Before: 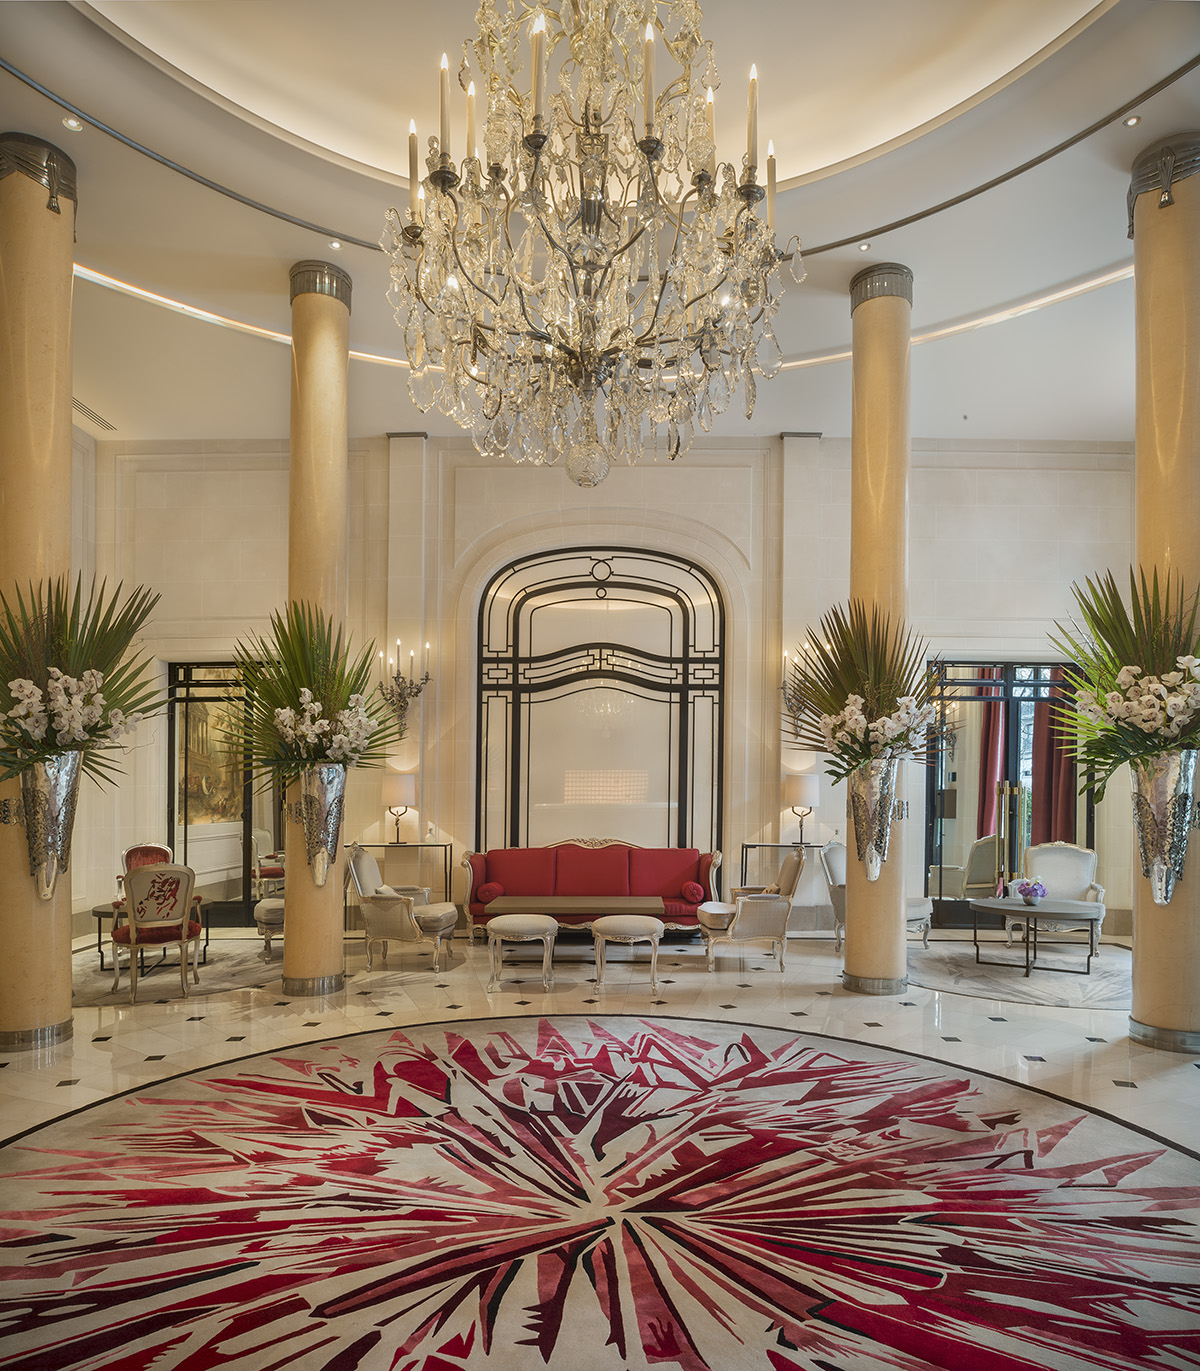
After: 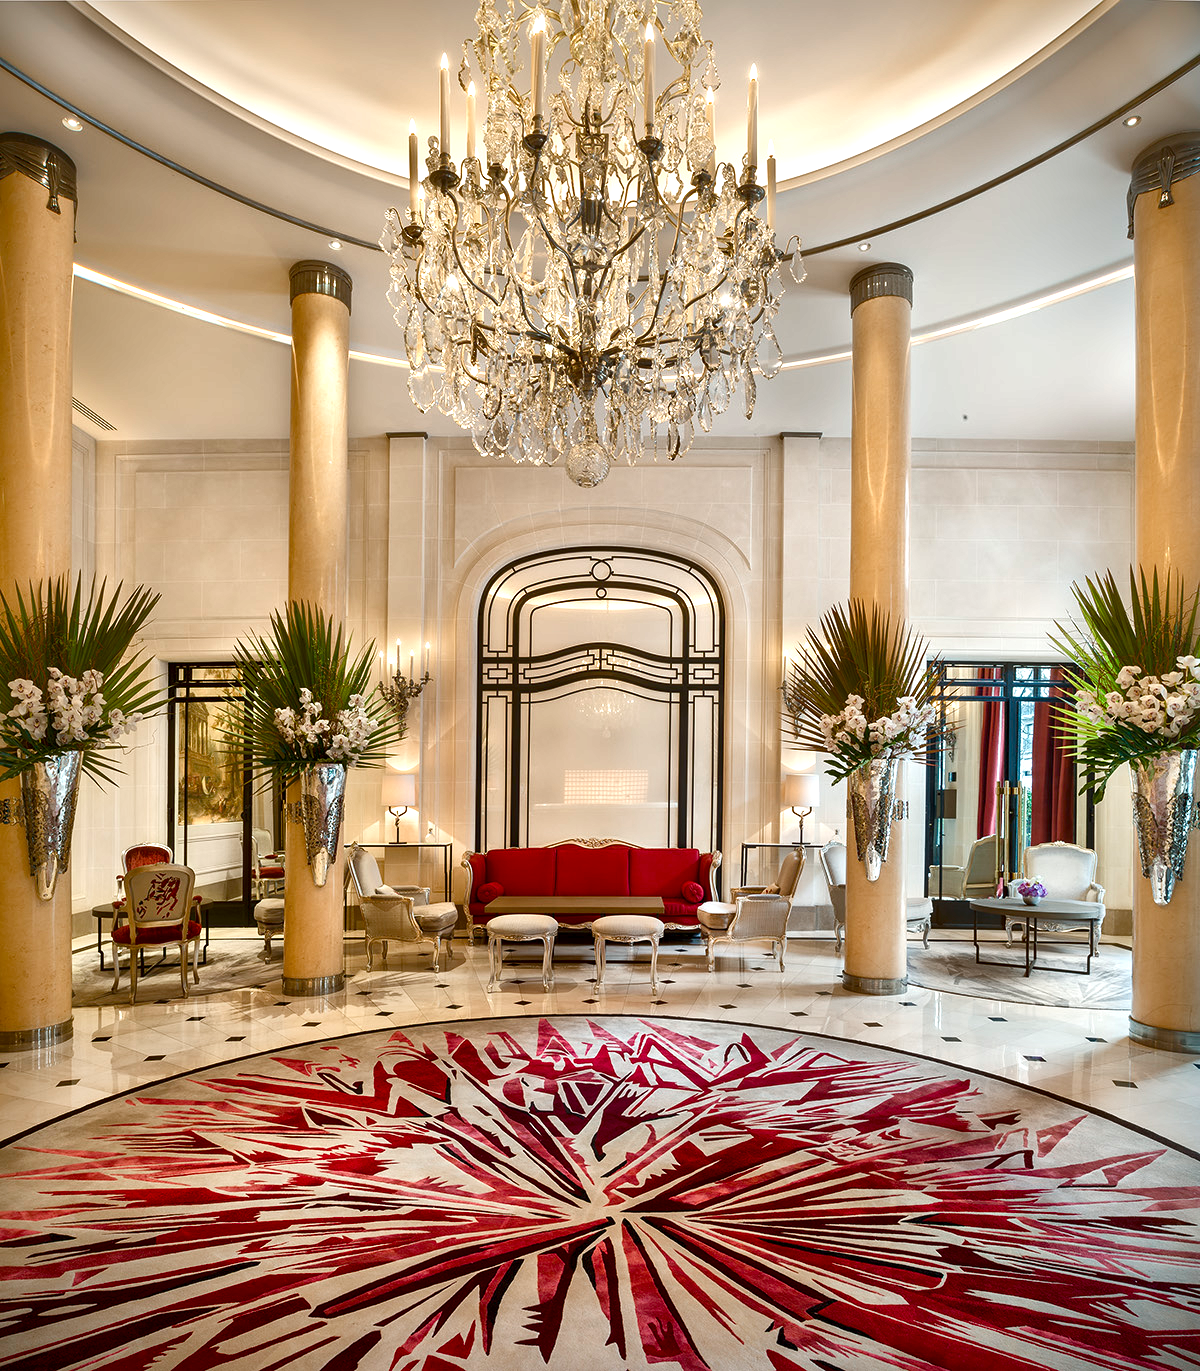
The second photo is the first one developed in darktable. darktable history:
color balance rgb: perceptual saturation grading › global saturation 25.809%, perceptual saturation grading › highlights -50.374%, perceptual saturation grading › shadows 30.709%, perceptual brilliance grading › global brilliance 11.936%
local contrast: mode bilateral grid, contrast 70, coarseness 75, detail 181%, midtone range 0.2
